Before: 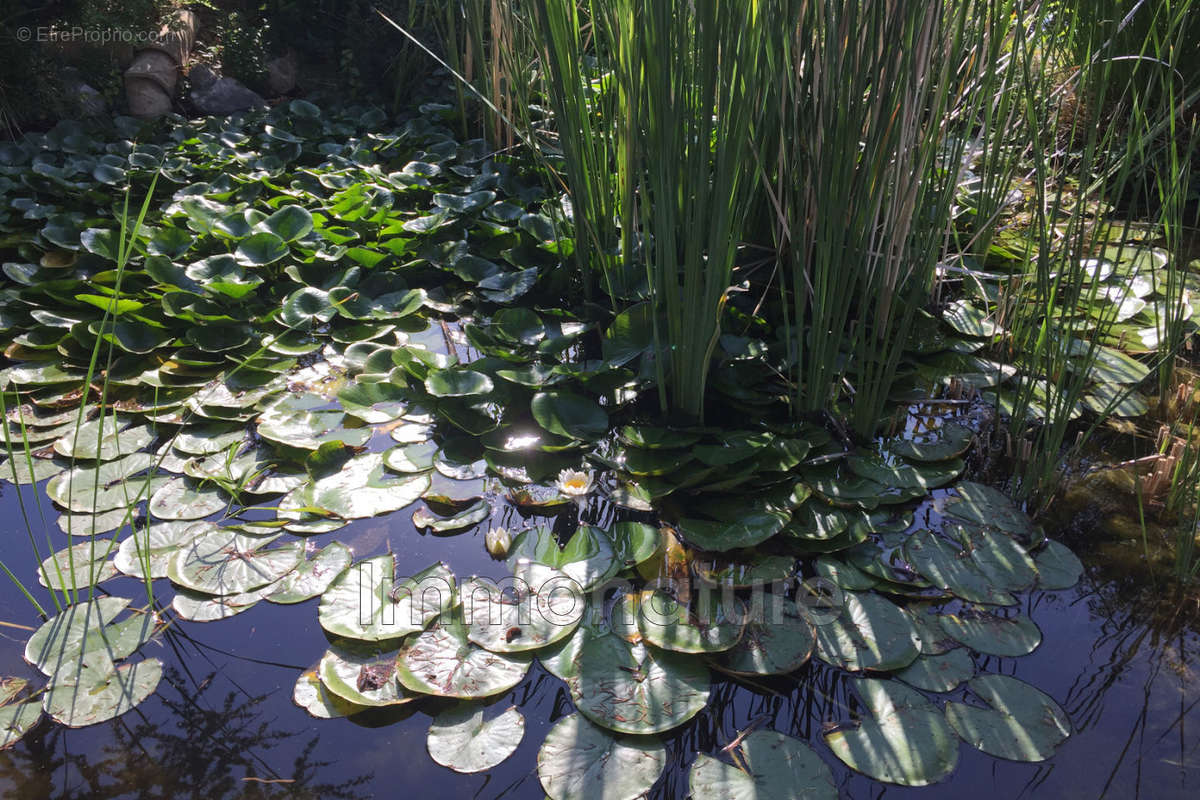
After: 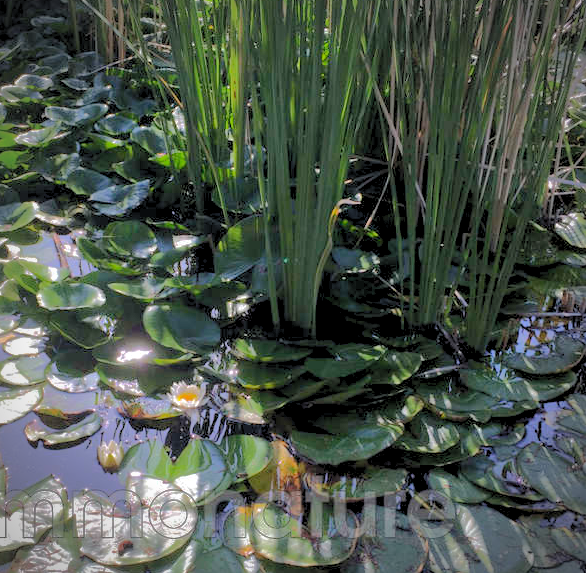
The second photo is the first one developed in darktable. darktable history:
shadows and highlights: shadows -19.05, highlights -73.67
crop: left 32.348%, top 10.926%, right 18.767%, bottom 17.403%
levels: levels [0.072, 0.414, 0.976]
vignetting: on, module defaults
